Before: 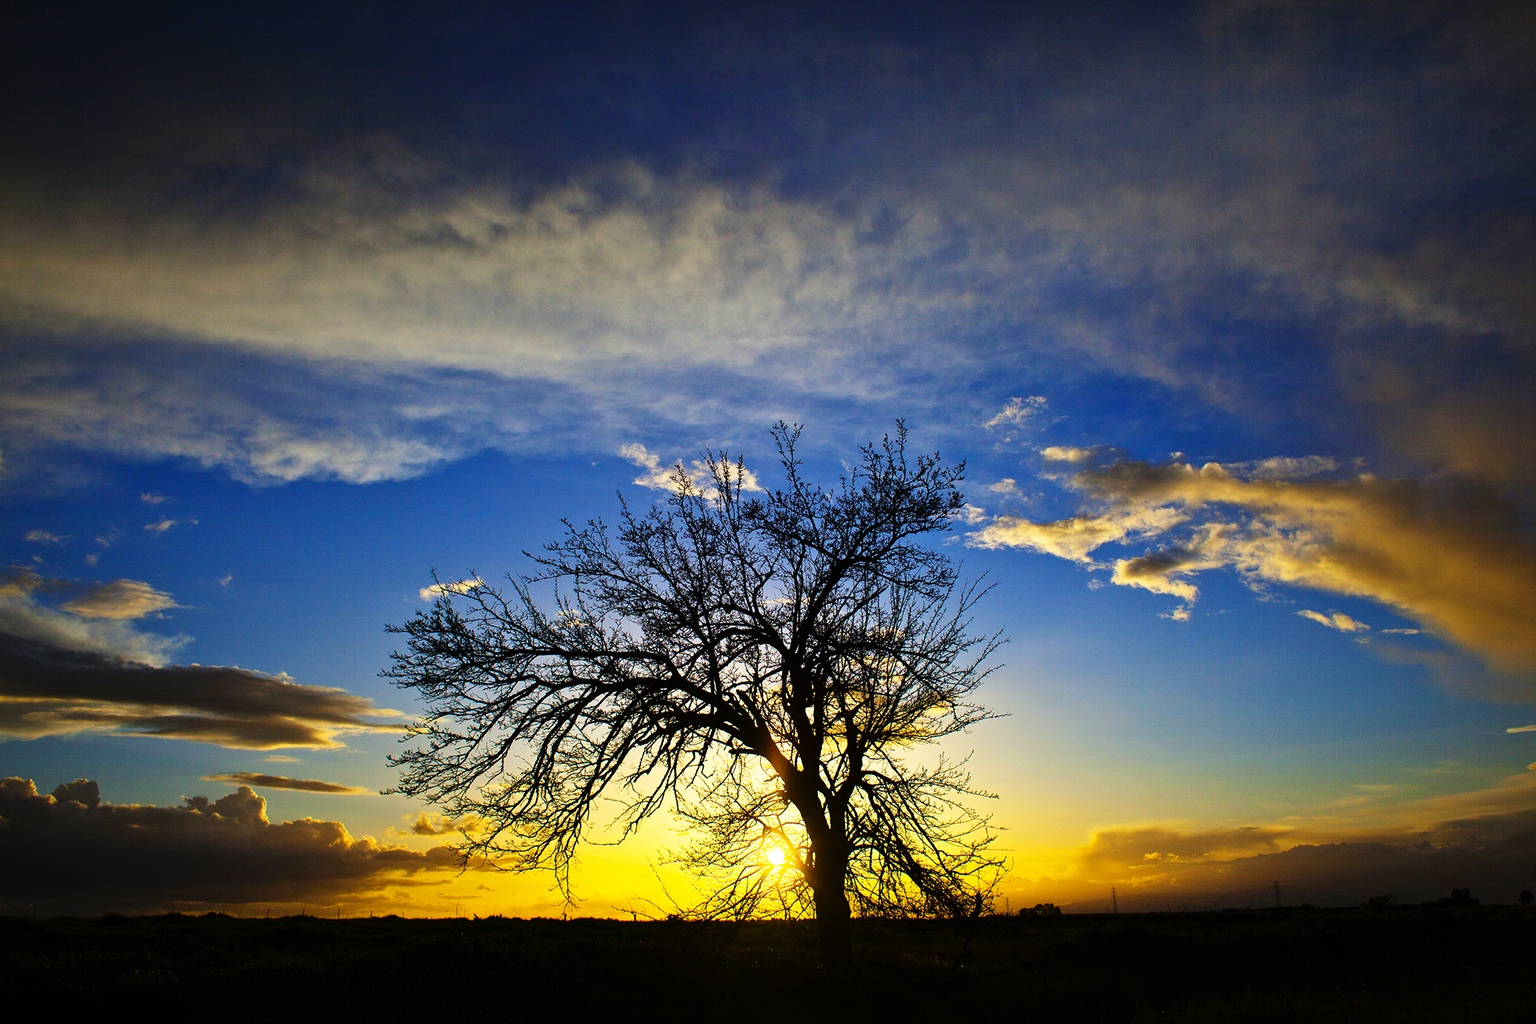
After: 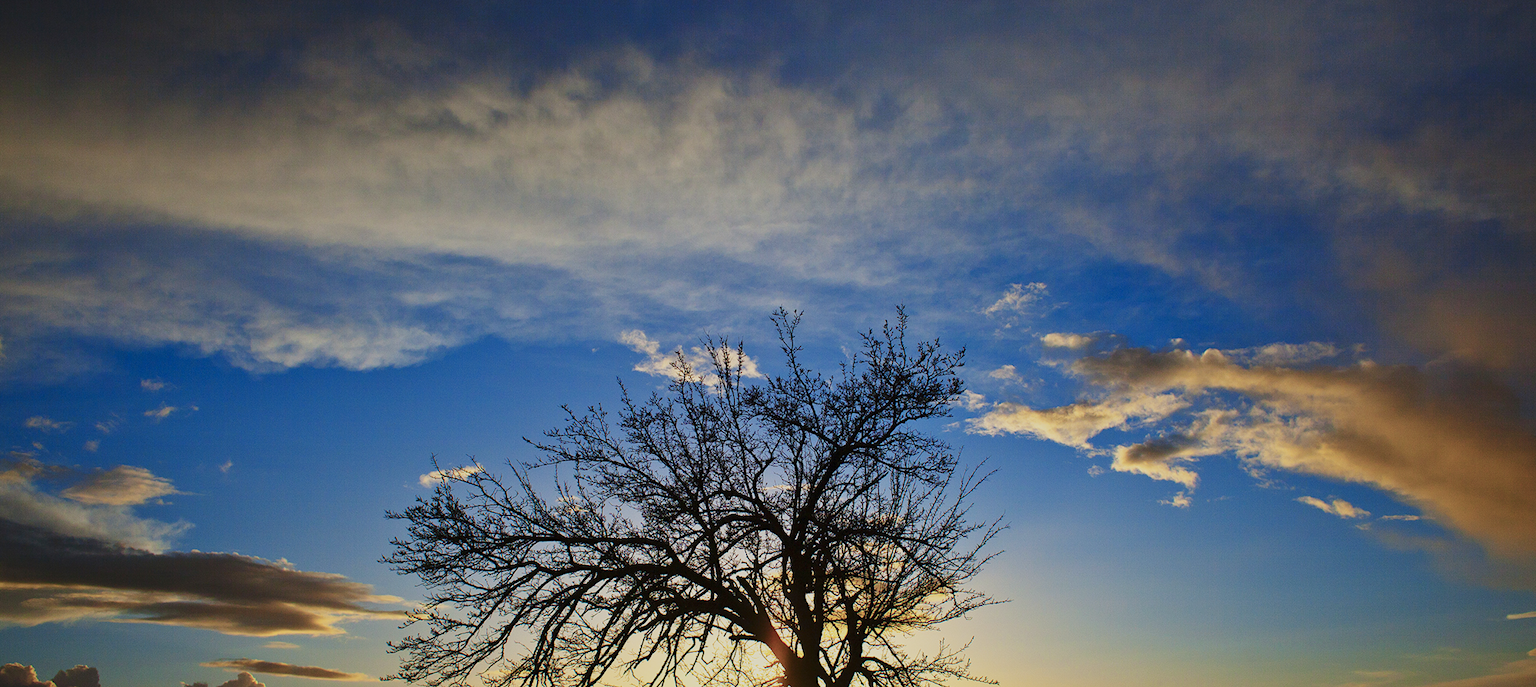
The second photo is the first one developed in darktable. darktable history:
exposure: black level correction 0, exposure 0 EV, compensate highlight preservation false
crop: top 11.153%, bottom 21.65%
color balance rgb: linear chroma grading › shadows -2.059%, linear chroma grading › highlights -14.154%, linear chroma grading › global chroma -9.908%, linear chroma grading › mid-tones -10.265%, perceptual saturation grading › global saturation 0.973%, hue shift -4.41°, contrast -21.376%
